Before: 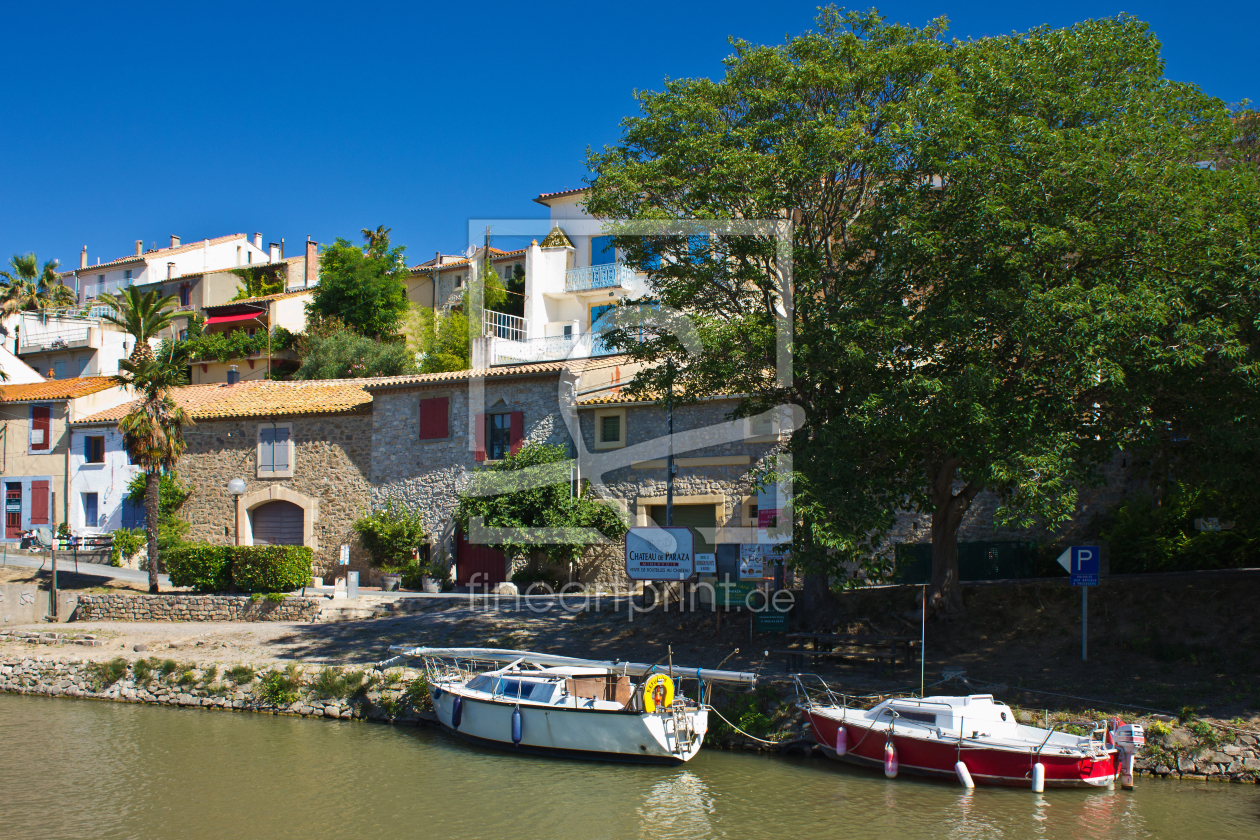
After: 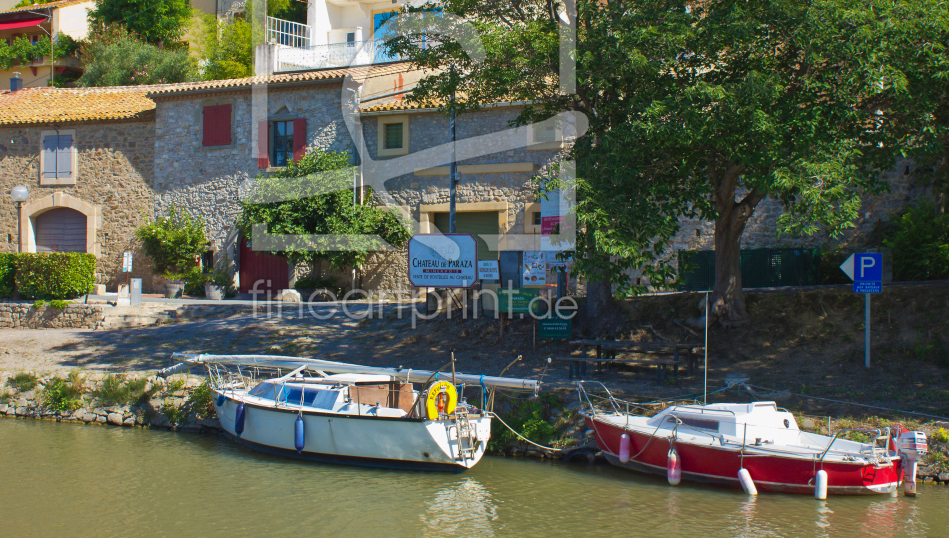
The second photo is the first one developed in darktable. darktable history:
levels: white 99.97%, levels [0, 0.478, 1]
crop and rotate: left 17.283%, top 34.978%, right 7.395%, bottom 0.961%
color zones: curves: ch0 [(0.068, 0.464) (0.25, 0.5) (0.48, 0.508) (0.75, 0.536) (0.886, 0.476) (0.967, 0.456)]; ch1 [(0.066, 0.456) (0.25, 0.5) (0.616, 0.508) (0.746, 0.56) (0.934, 0.444)]
shadows and highlights: on, module defaults
